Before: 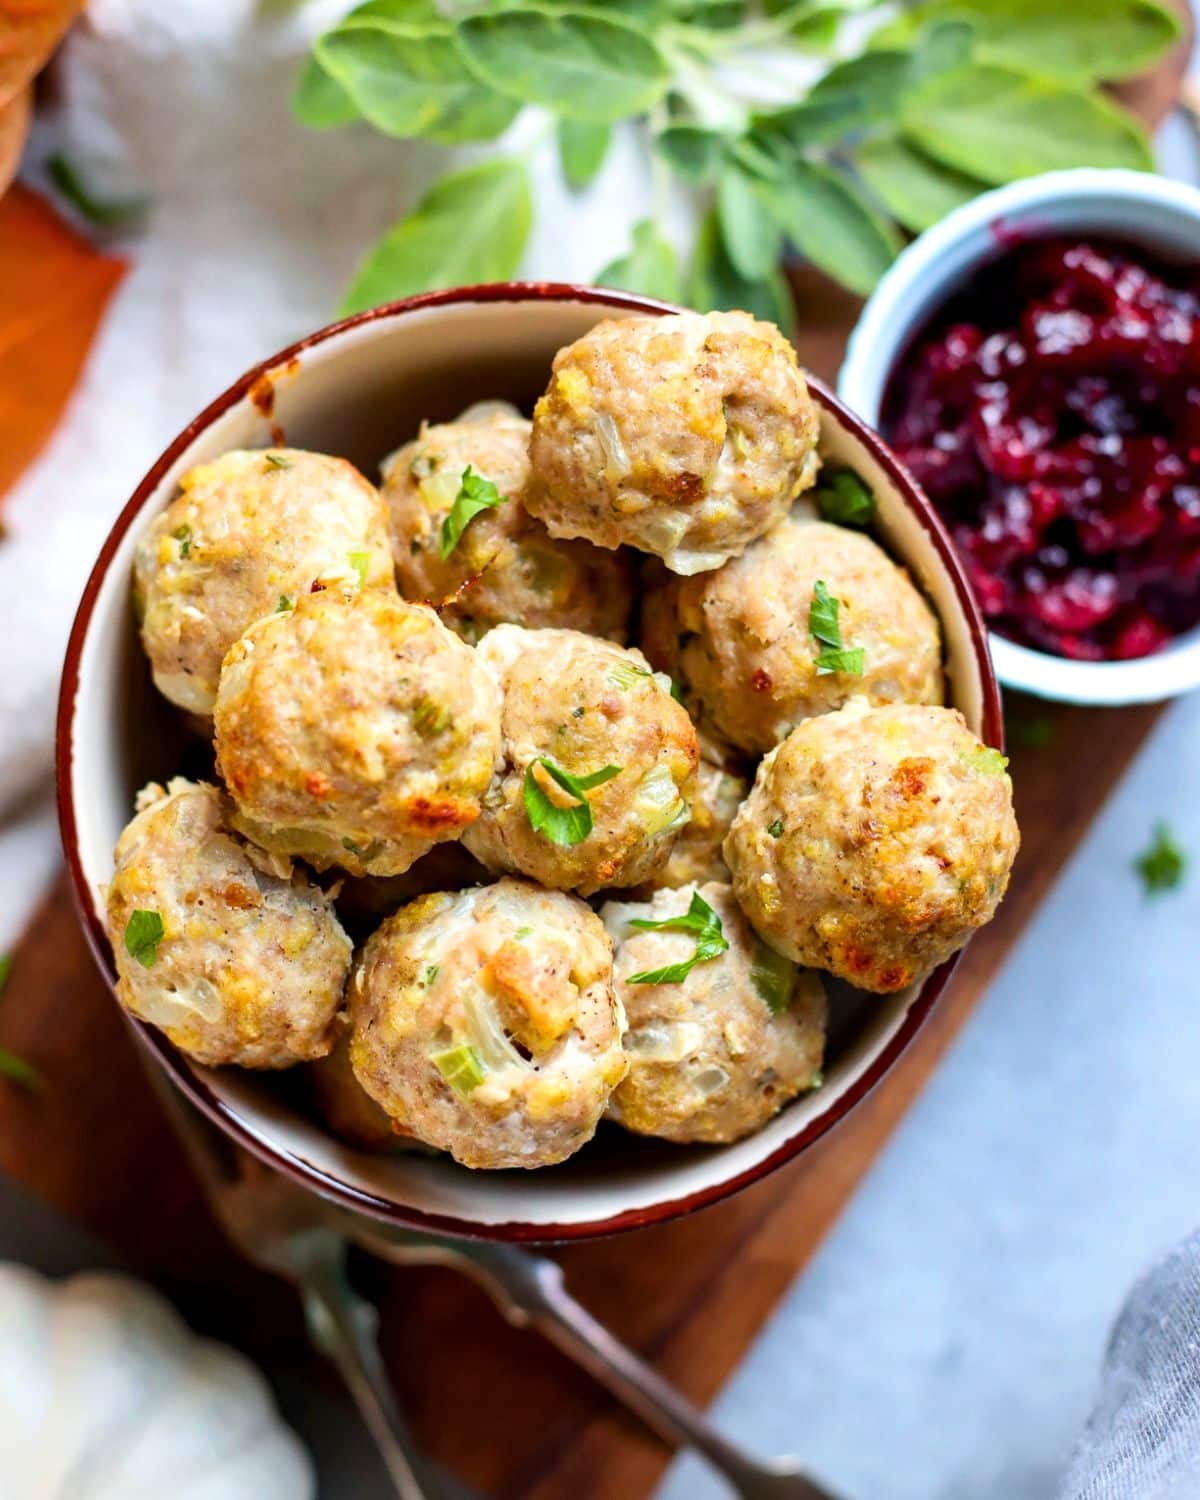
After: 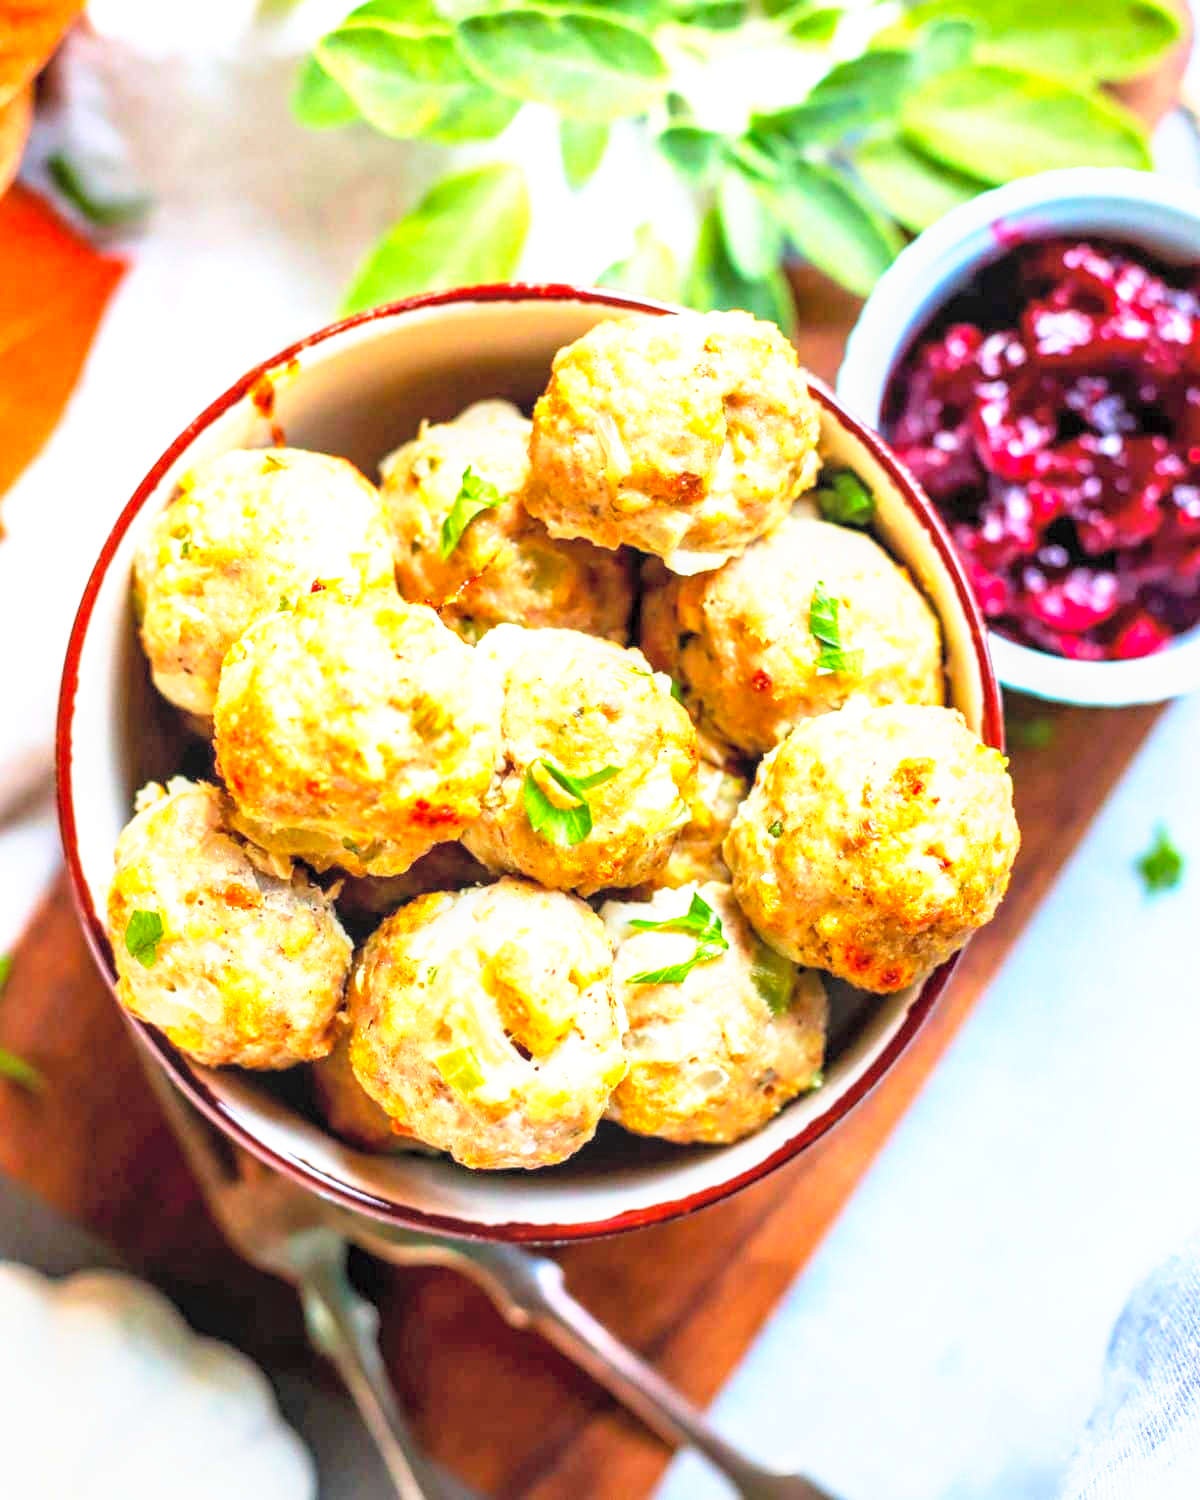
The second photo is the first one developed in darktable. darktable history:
local contrast: on, module defaults
base curve: curves: ch0 [(0, 0) (0.495, 0.917) (1, 1)], preserve colors none
contrast brightness saturation: brightness 0.271
color correction: highlights b* -0.005, saturation 1.27
